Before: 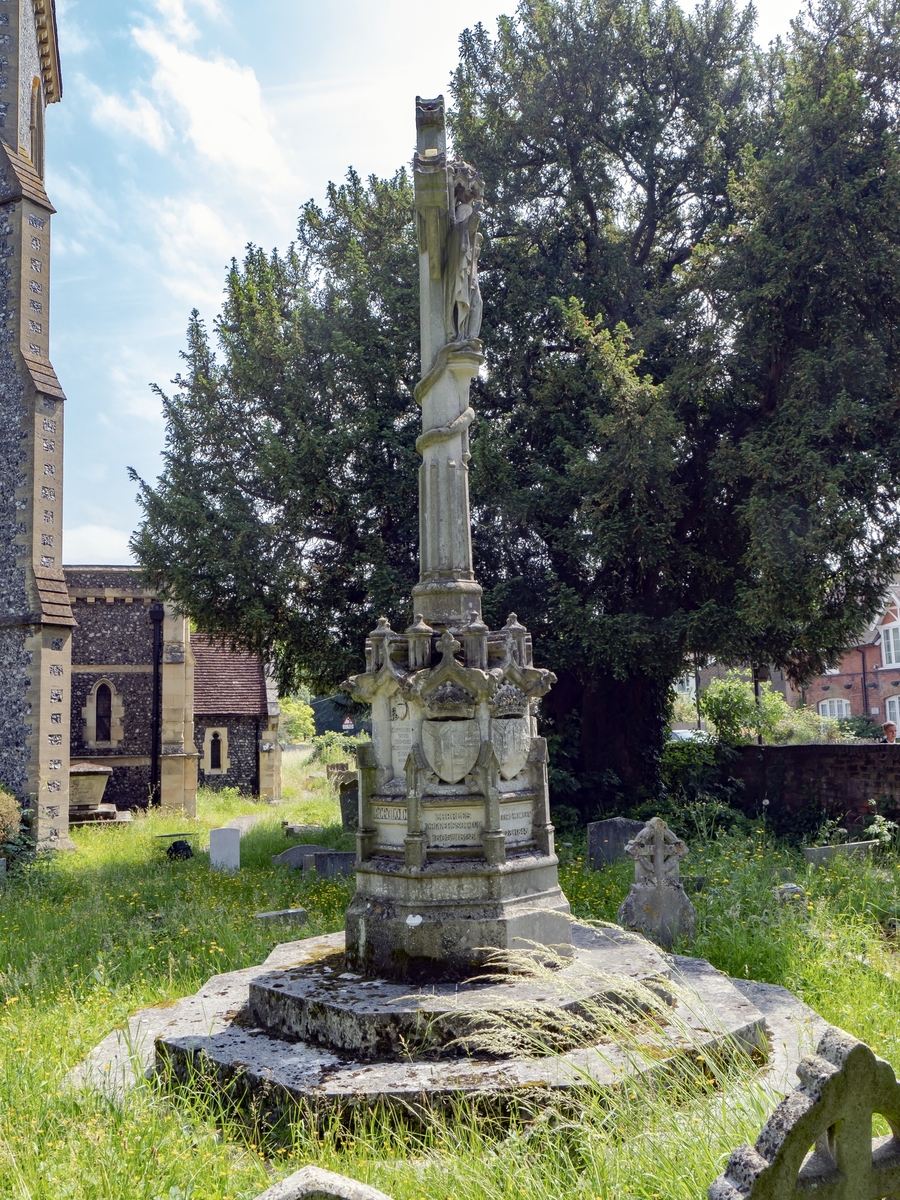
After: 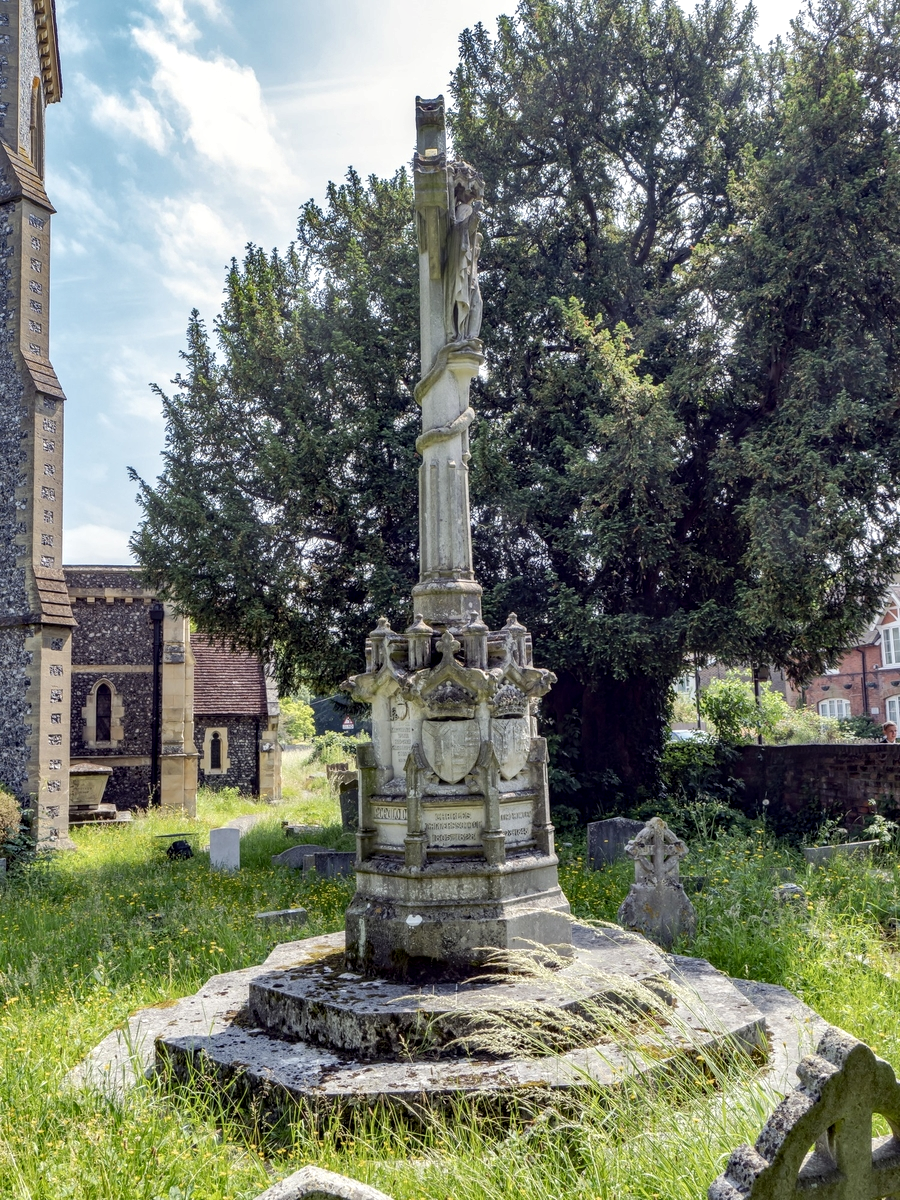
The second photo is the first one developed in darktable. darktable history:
local contrast: detail 130%
shadows and highlights: low approximation 0.01, soften with gaussian
